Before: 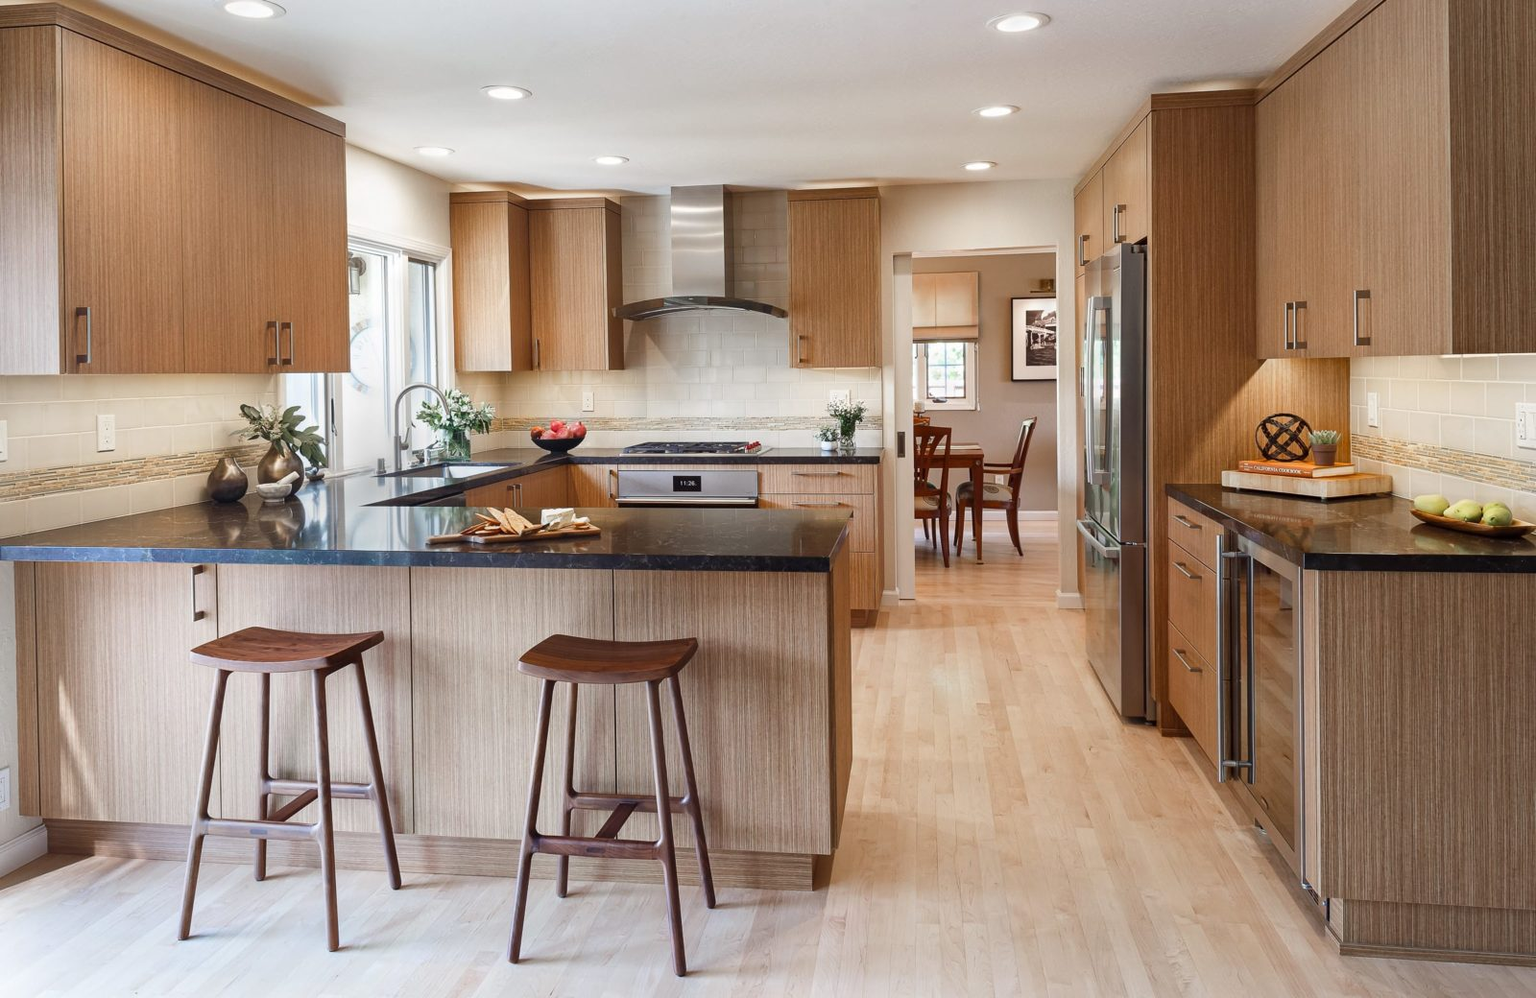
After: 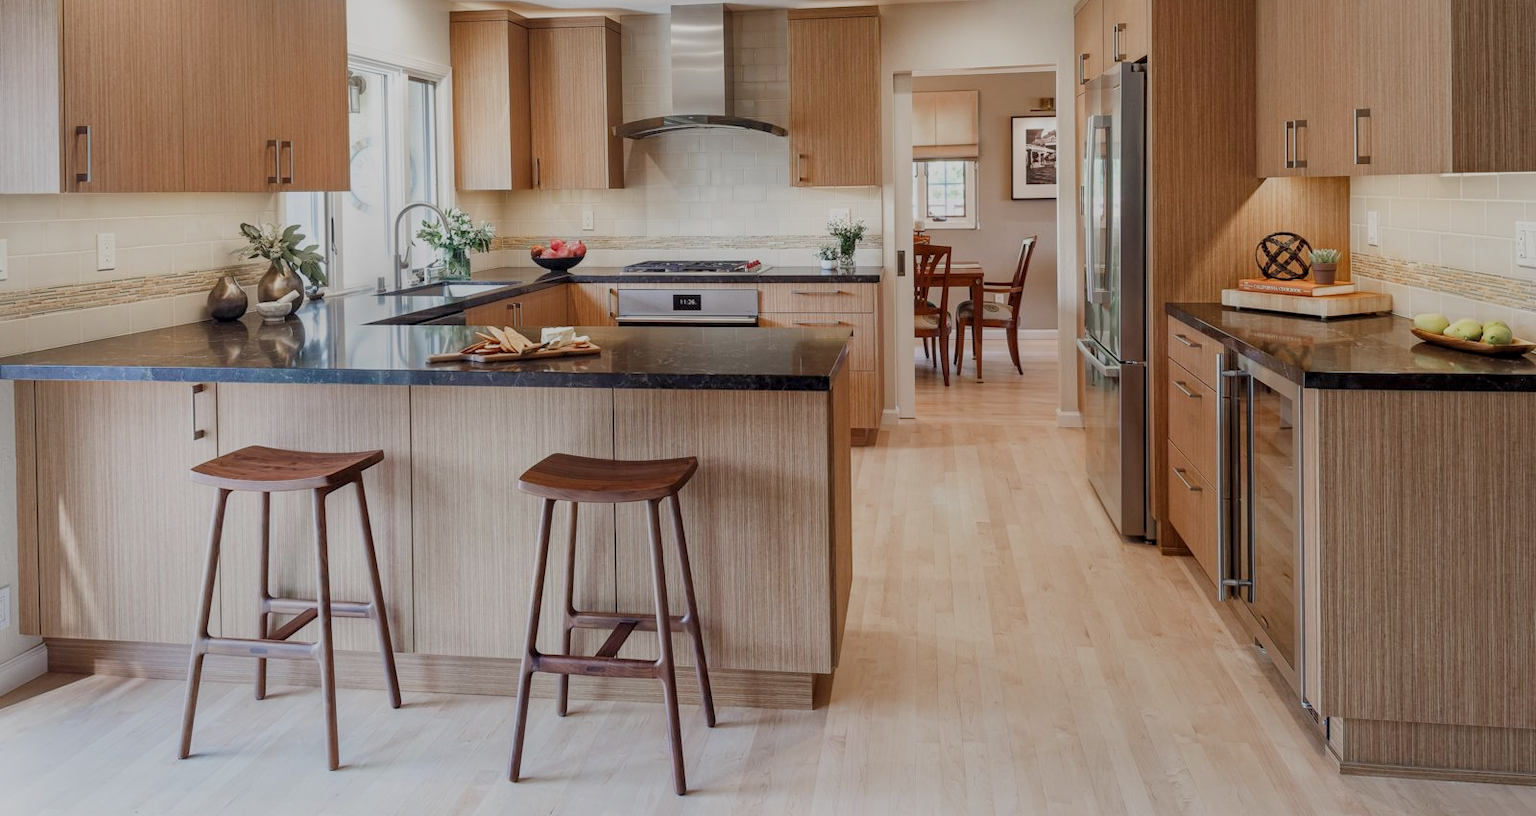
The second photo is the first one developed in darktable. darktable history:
crop and rotate: top 18.229%
local contrast: on, module defaults
filmic rgb: middle gray luminance 4.47%, black relative exposure -13.12 EV, white relative exposure 5.04 EV, target black luminance 0%, hardness 5.18, latitude 59.47%, contrast 0.765, highlights saturation mix 5.43%, shadows ↔ highlights balance 25.97%
